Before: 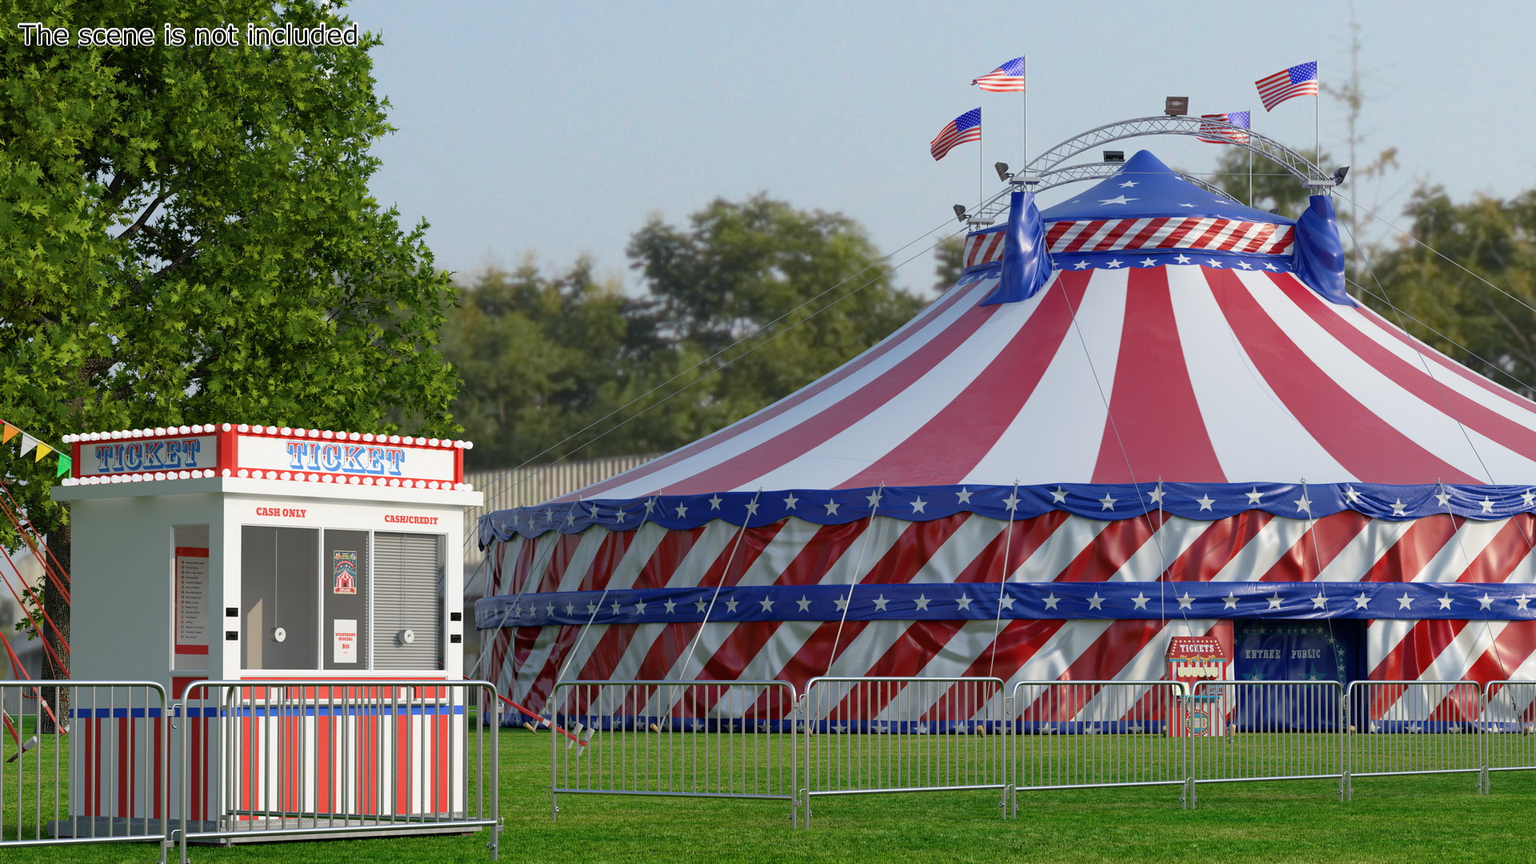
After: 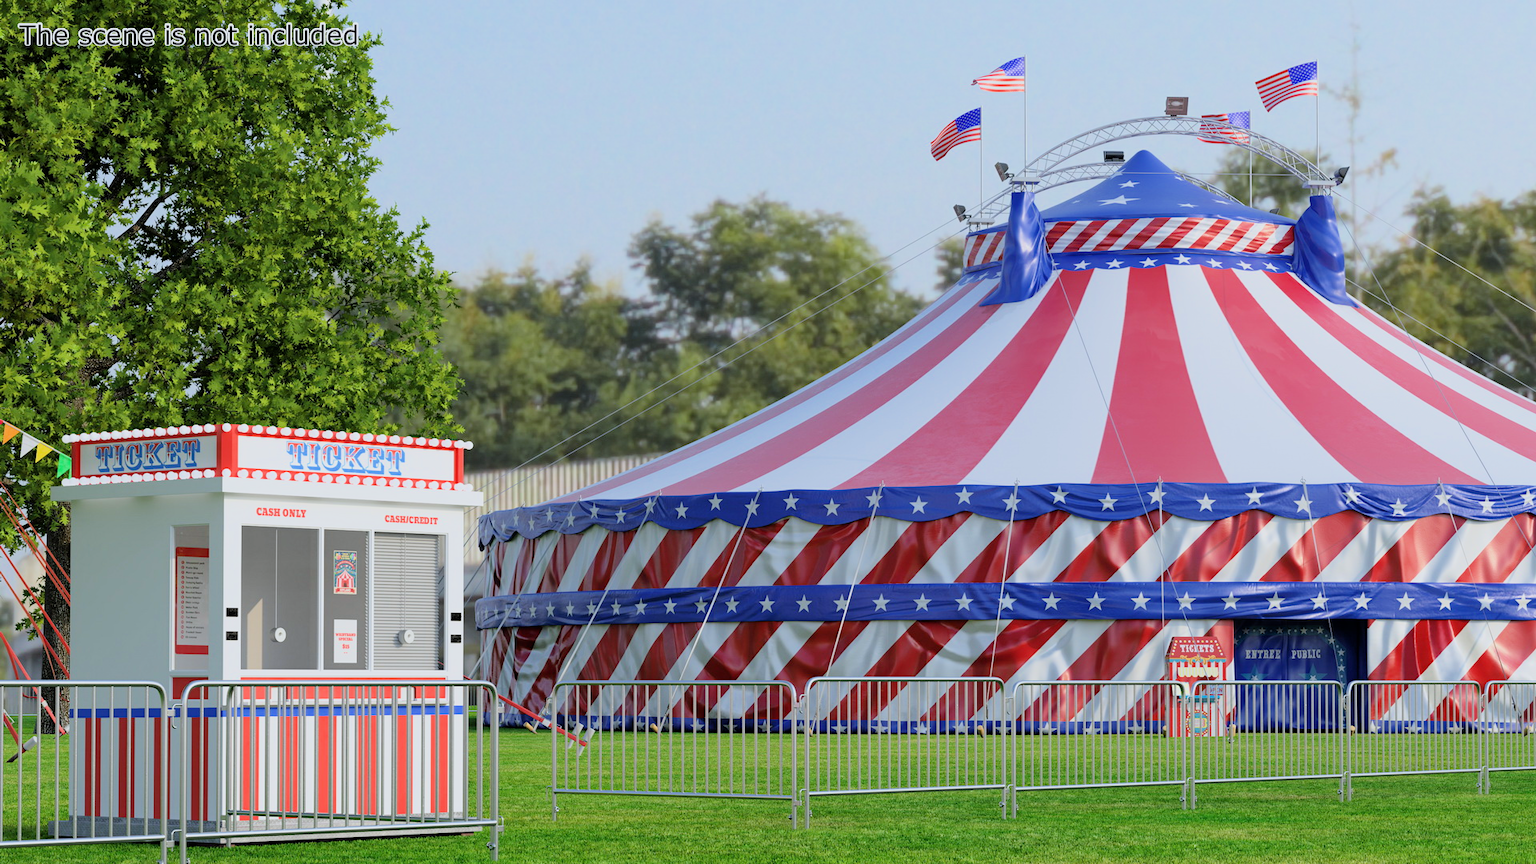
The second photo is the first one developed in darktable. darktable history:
white balance: red 0.976, blue 1.04
exposure: black level correction 0, exposure 0.9 EV, compensate highlight preservation false
filmic rgb: black relative exposure -7.15 EV, white relative exposure 5.36 EV, hardness 3.02, color science v6 (2022)
